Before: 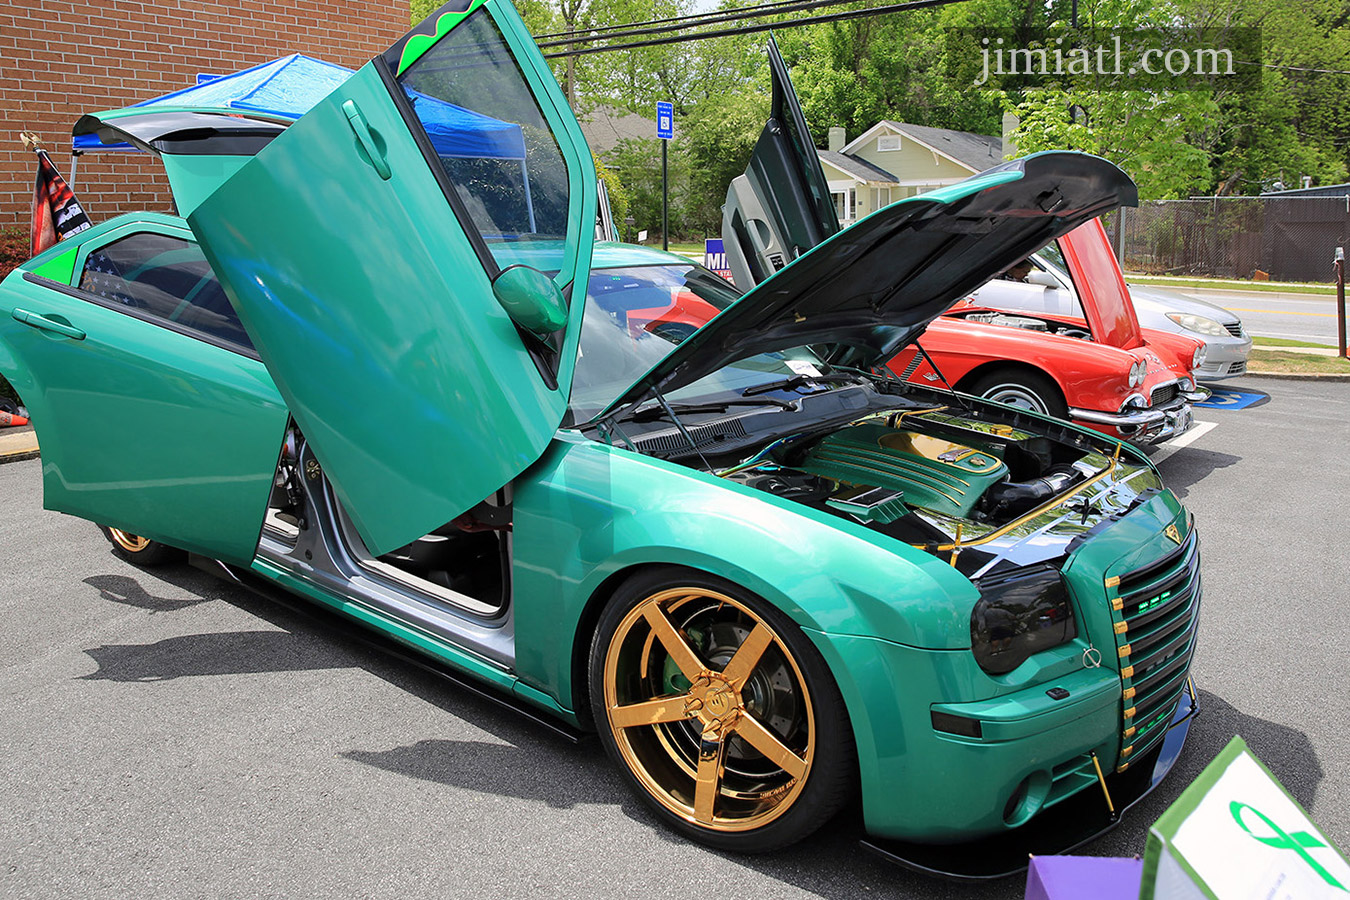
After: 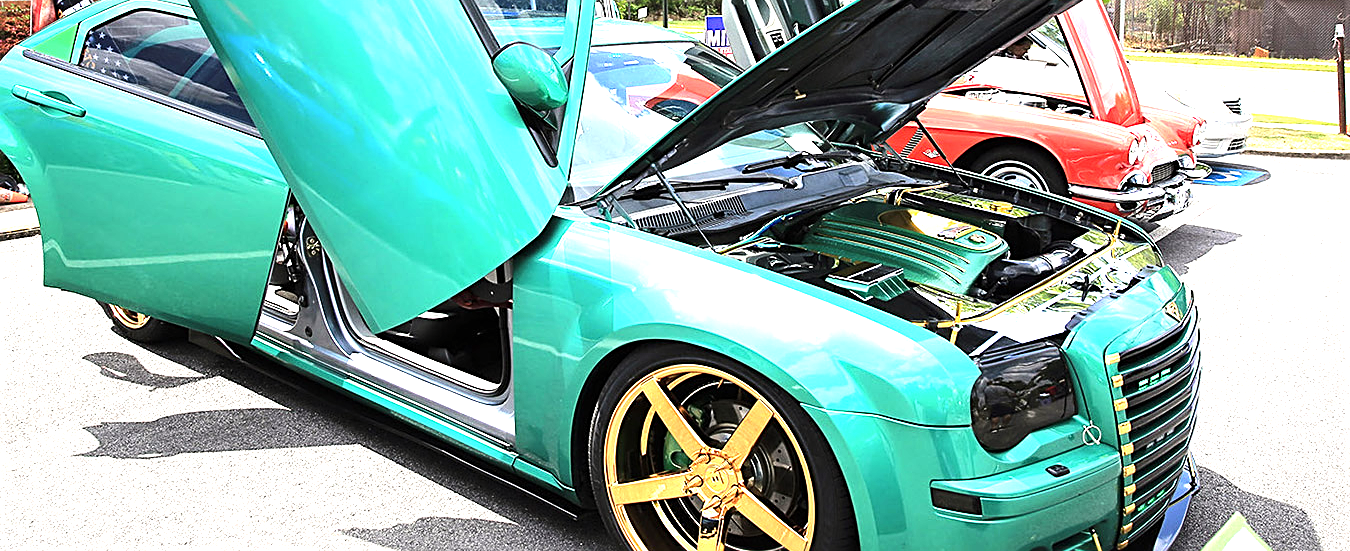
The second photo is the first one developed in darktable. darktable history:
color calibration: x 0.342, y 0.355, temperature 5142.78 K
tone equalizer: -8 EV -0.743 EV, -7 EV -0.695 EV, -6 EV -0.634 EV, -5 EV -0.395 EV, -3 EV 0.373 EV, -2 EV 0.6 EV, -1 EV 0.683 EV, +0 EV 0.741 EV, edges refinement/feathering 500, mask exposure compensation -1.57 EV, preserve details no
sharpen: on, module defaults
crop and rotate: top 24.791%, bottom 13.972%
exposure: black level correction 0, exposure 1.1 EV, compensate highlight preservation false
